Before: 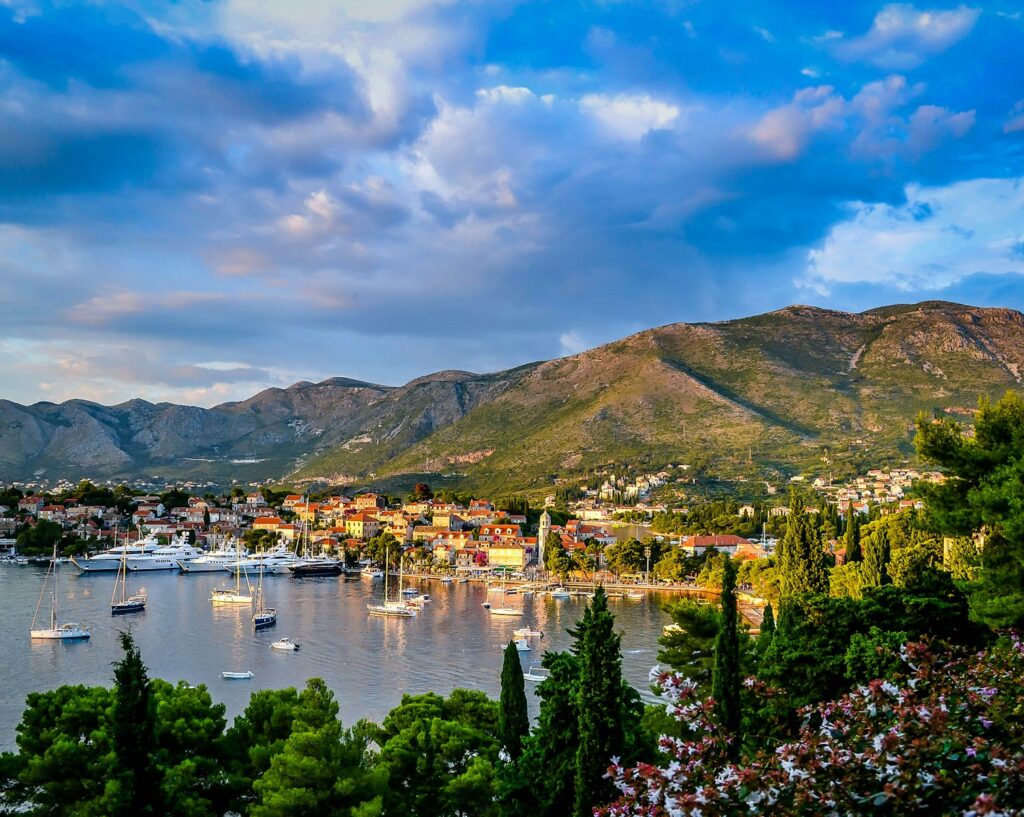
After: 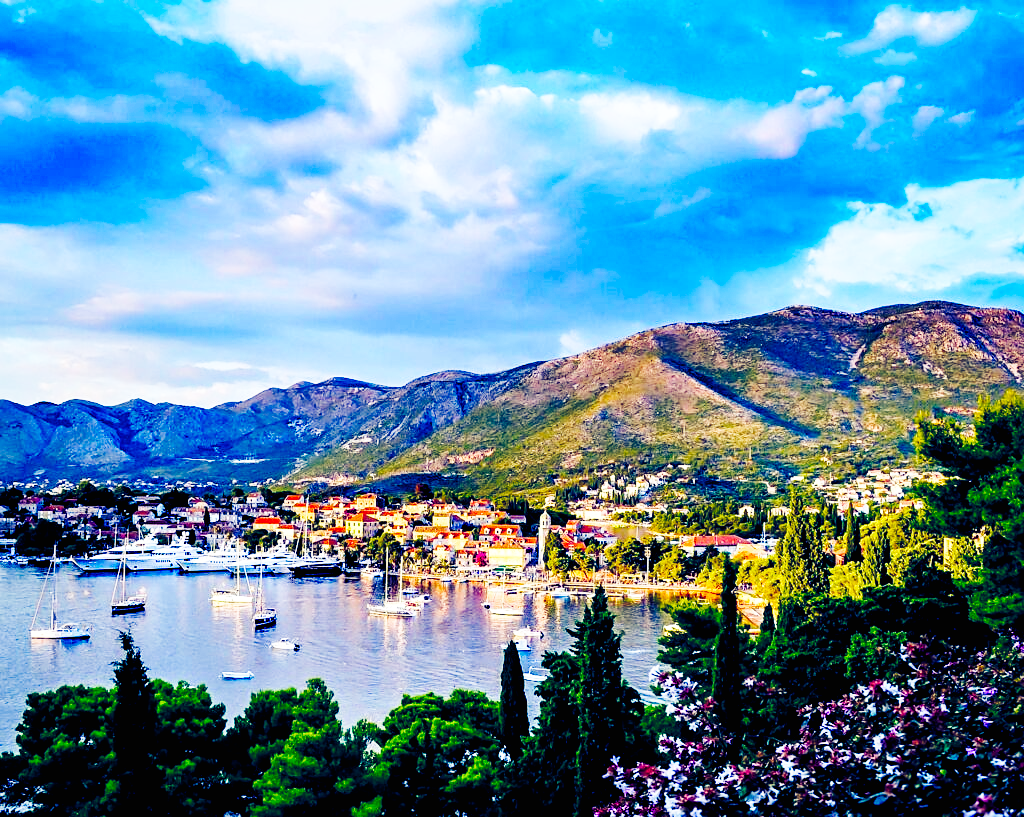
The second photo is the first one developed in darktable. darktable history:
color balance rgb: shadows lift › luminance -41.13%, shadows lift › chroma 14.13%, shadows lift › hue 260°, power › luminance -3.76%, power › chroma 0.56%, power › hue 40.37°, highlights gain › luminance 16.81%, highlights gain › chroma 2.94%, highlights gain › hue 260°, global offset › luminance -0.29%, global offset › chroma 0.31%, global offset › hue 260°, perceptual saturation grading › global saturation 20%, perceptual saturation grading › highlights -13.92%, perceptual saturation grading › shadows 50%
vibrance: on, module defaults
sharpen: amount 0.2
base curve: curves: ch0 [(0, 0) (0, 0) (0.002, 0.001) (0.008, 0.003) (0.019, 0.011) (0.037, 0.037) (0.064, 0.11) (0.102, 0.232) (0.152, 0.379) (0.216, 0.524) (0.296, 0.665) (0.394, 0.789) (0.512, 0.881) (0.651, 0.945) (0.813, 0.986) (1, 1)], preserve colors none
exposure: exposure -0.04 EV, compensate highlight preservation false
